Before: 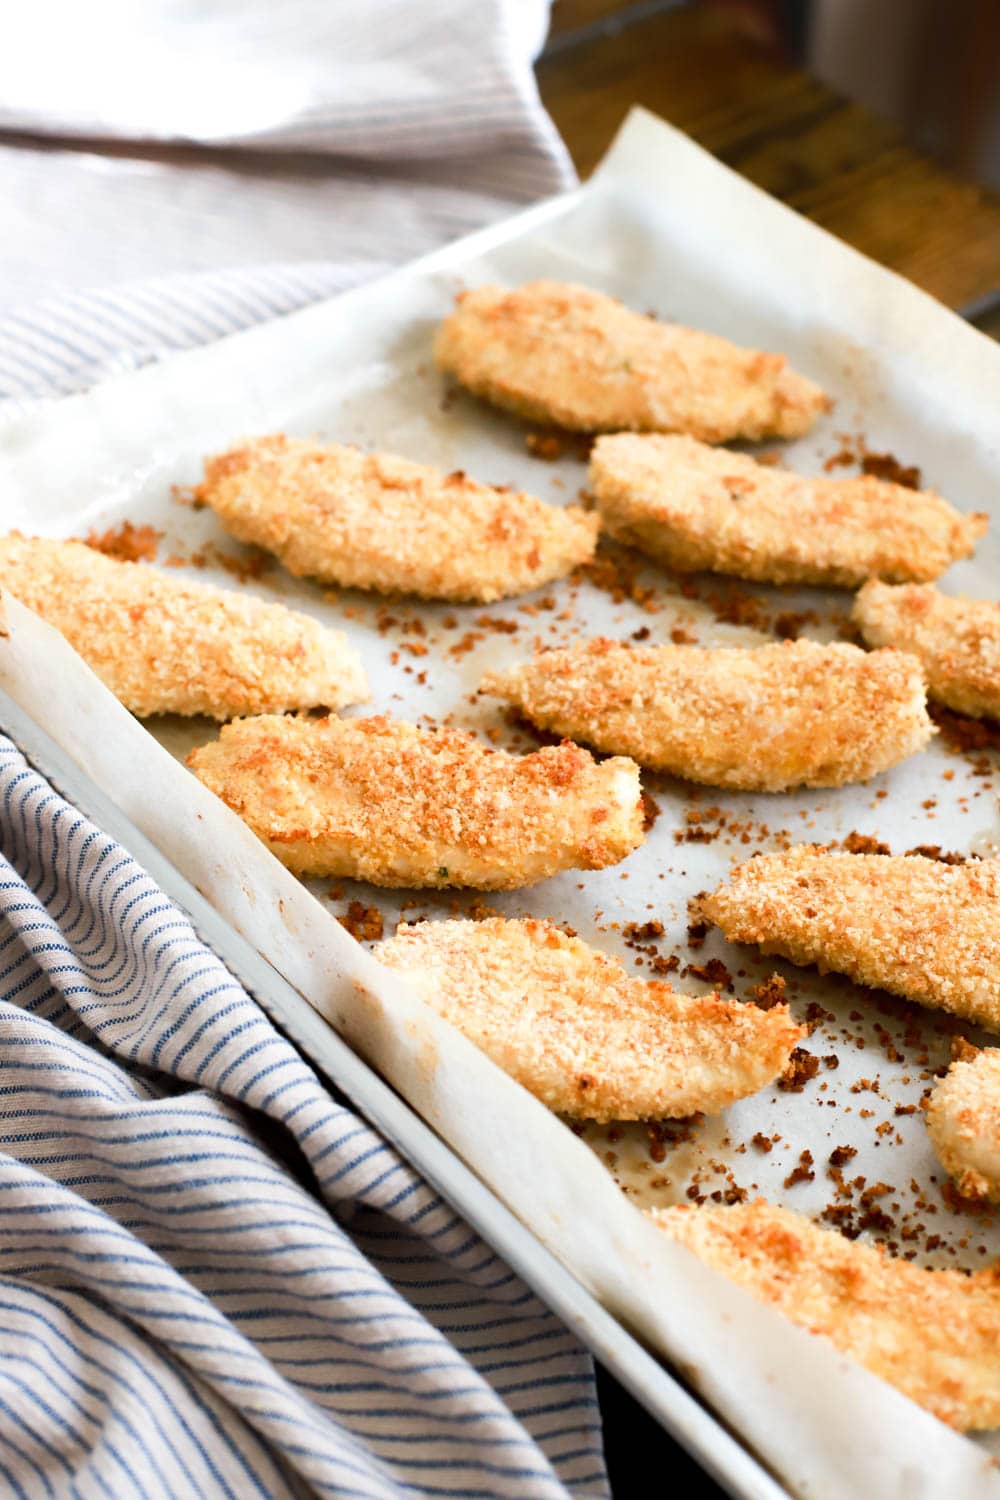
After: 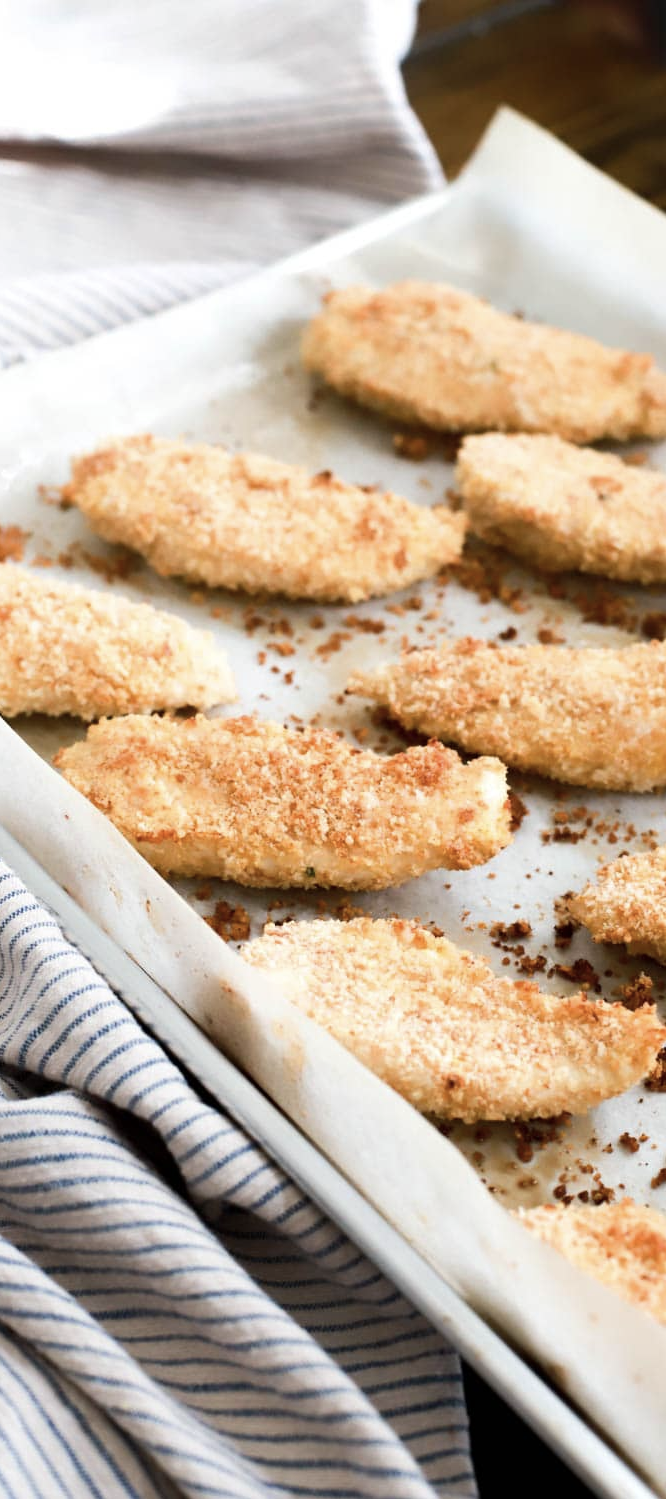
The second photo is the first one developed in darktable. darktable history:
crop and rotate: left 13.342%, right 19.991%
contrast brightness saturation: contrast 0.06, brightness -0.01, saturation -0.23
